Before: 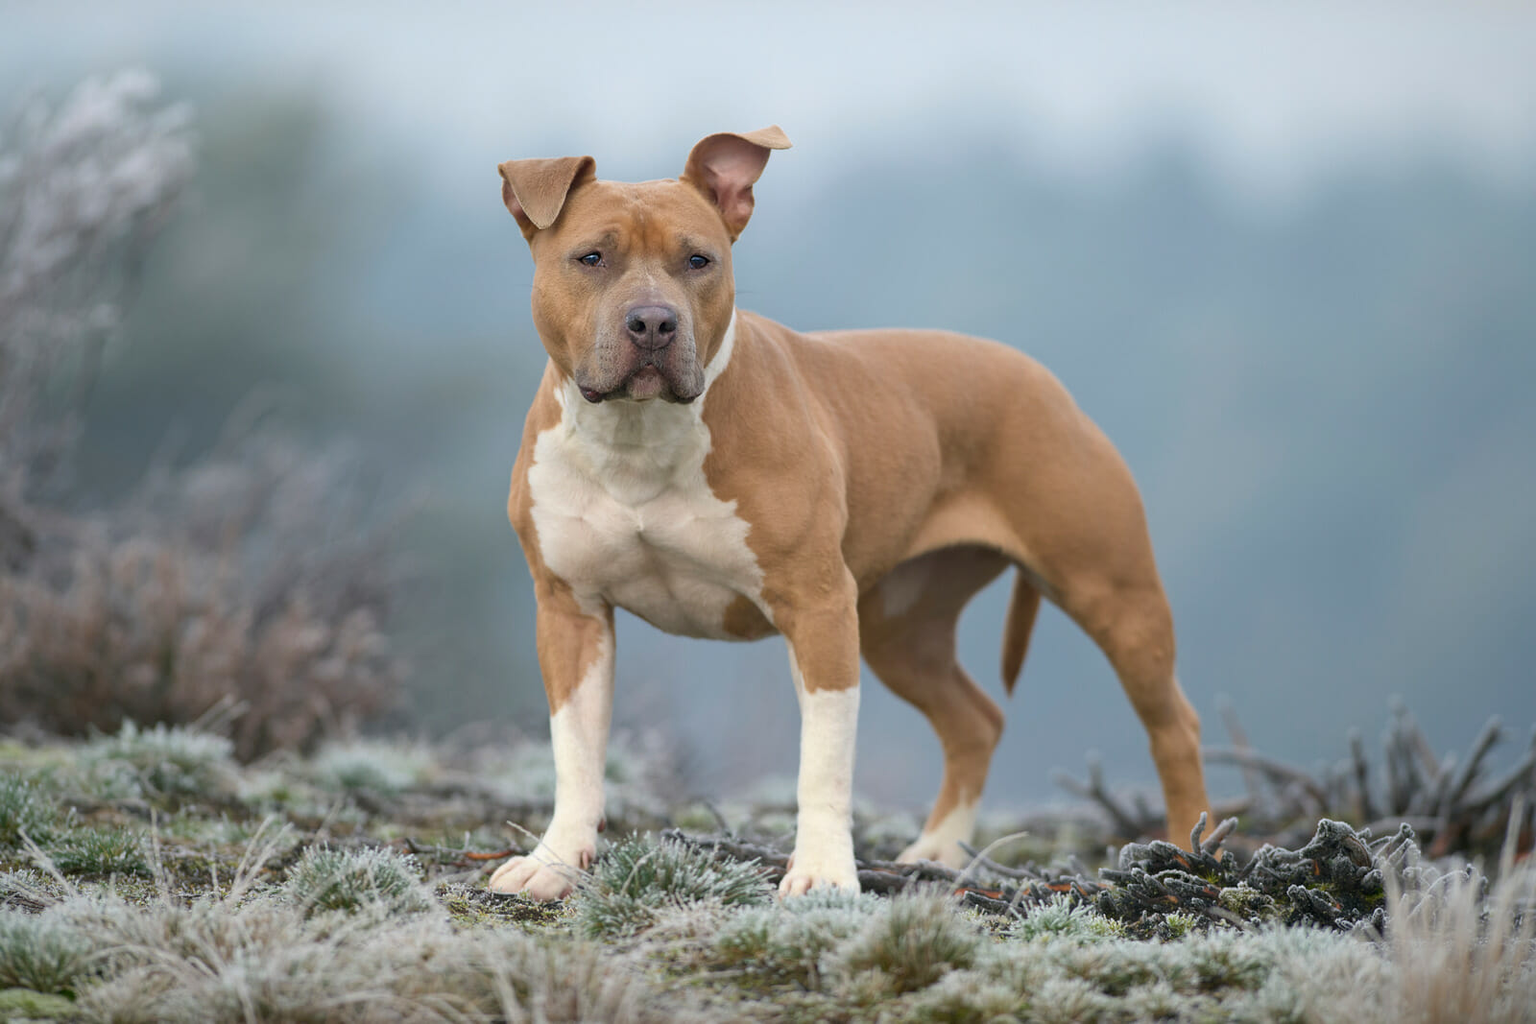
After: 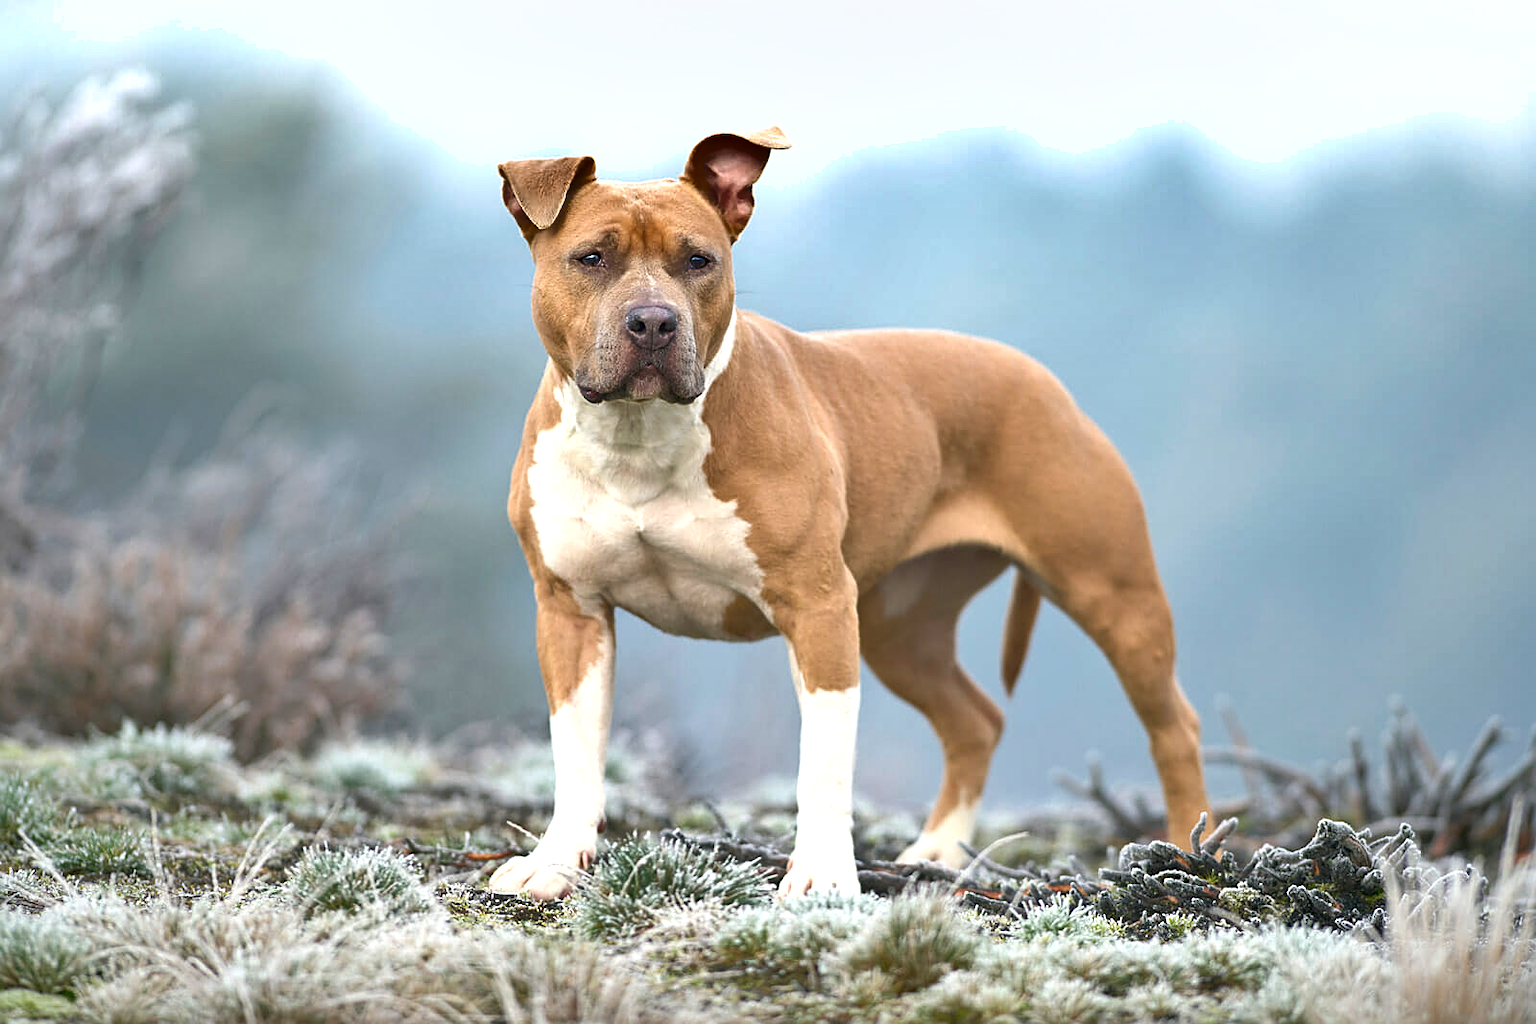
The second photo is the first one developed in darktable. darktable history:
shadows and highlights: shadows 43.75, white point adjustment -1.57, soften with gaussian
sharpen: amount 0.498
exposure: black level correction 0, exposure 0.949 EV, compensate highlight preservation false
